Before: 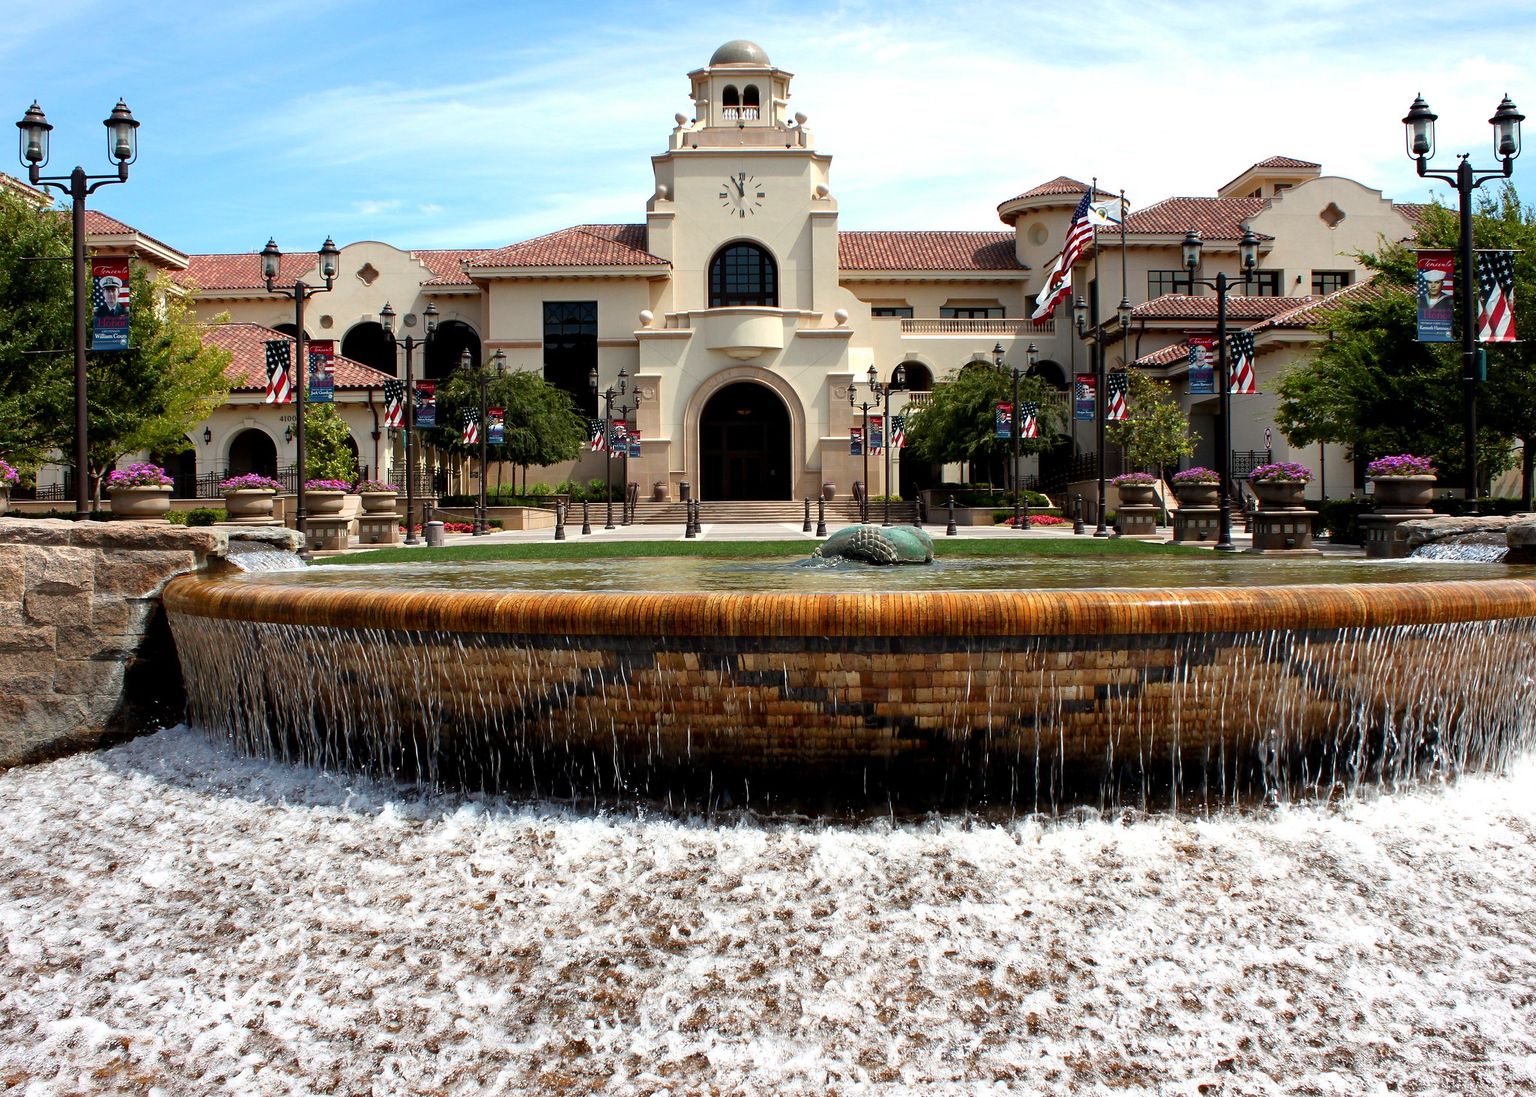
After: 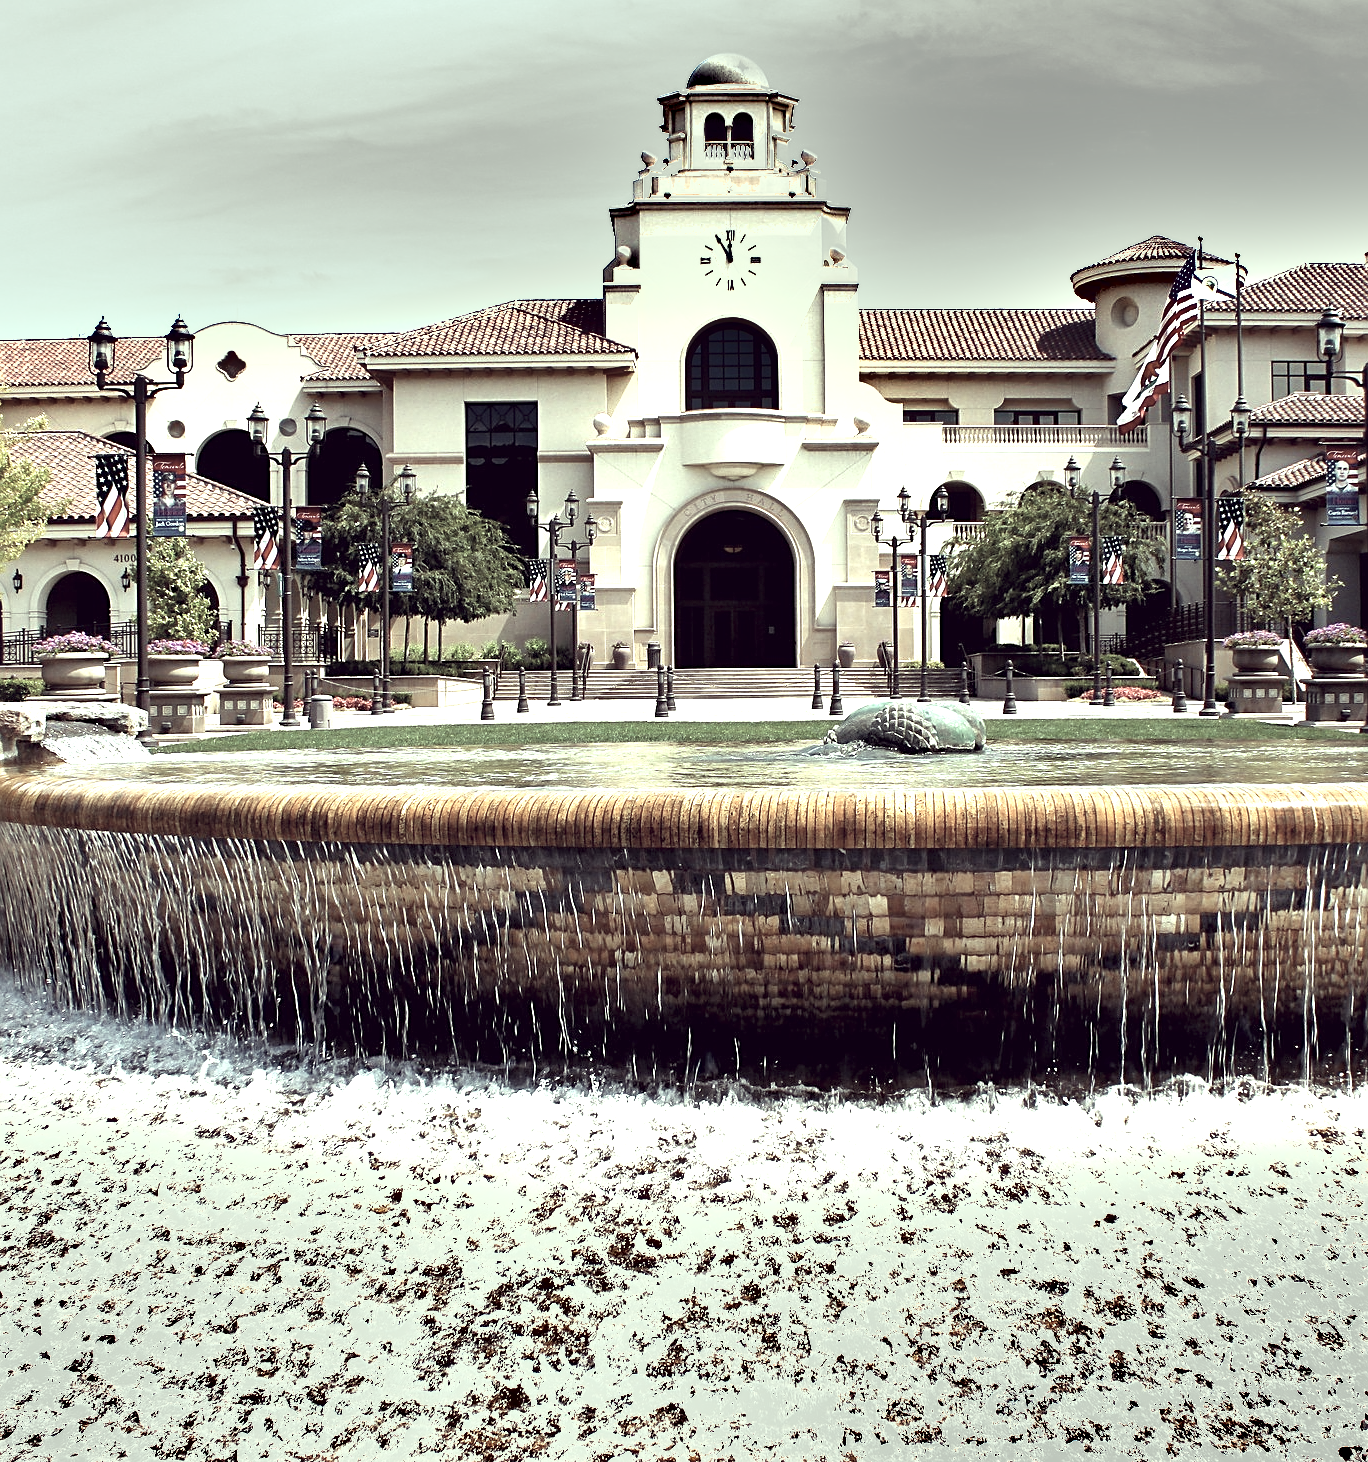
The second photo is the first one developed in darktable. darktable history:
shadows and highlights: shadows 11.46, white point adjustment 1.19, soften with gaussian
exposure: black level correction 0, exposure 1.453 EV, compensate exposure bias true, compensate highlight preservation false
crop and rotate: left 12.692%, right 20.504%
sharpen: on, module defaults
color correction: highlights a* -20.67, highlights b* 20.28, shadows a* 19.9, shadows b* -20.4, saturation 0.377
